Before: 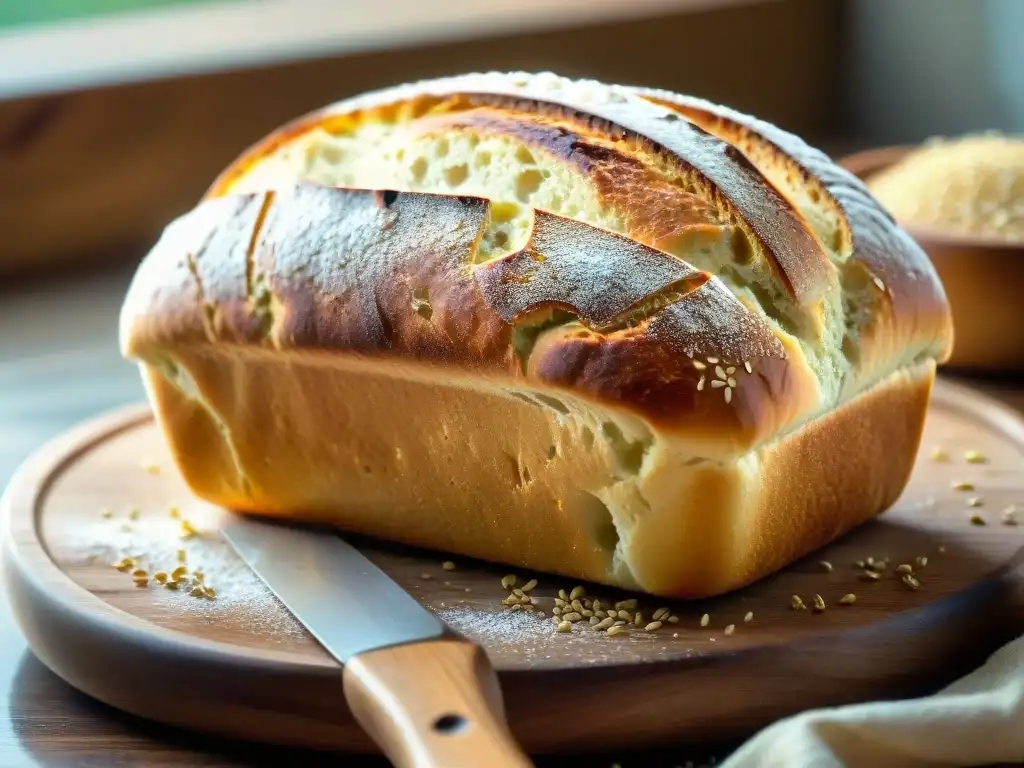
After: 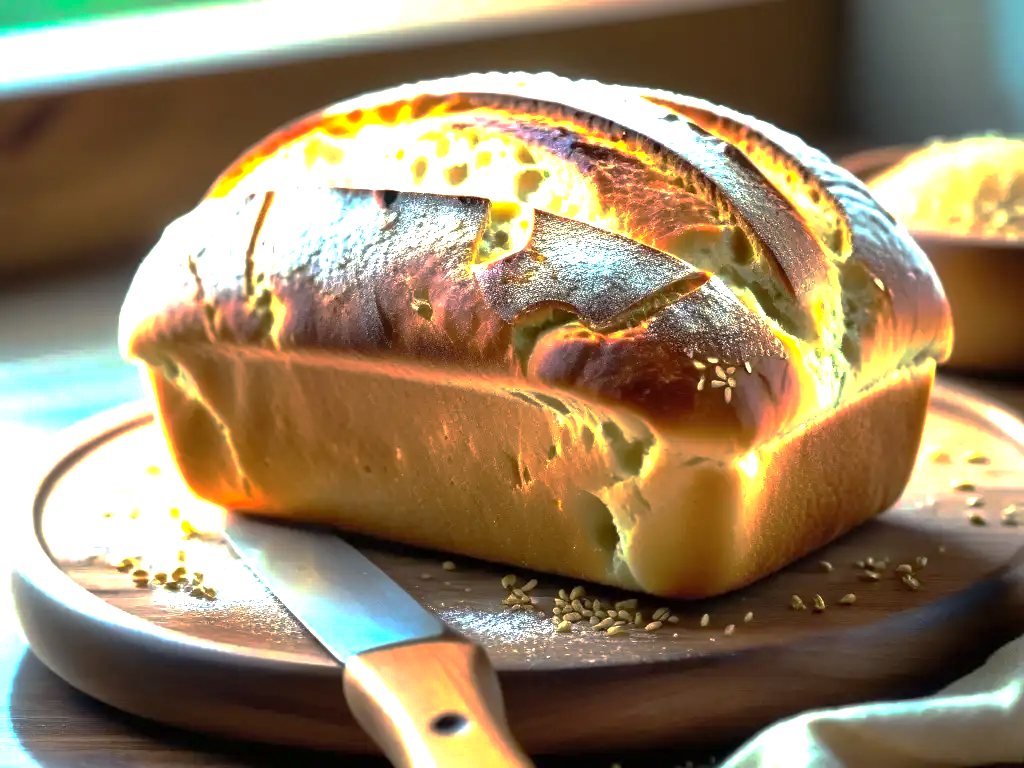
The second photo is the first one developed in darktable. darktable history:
base curve: curves: ch0 [(0, 0) (0.826, 0.587) (1, 1)], preserve colors none
exposure: exposure 1 EV, compensate highlight preservation false
